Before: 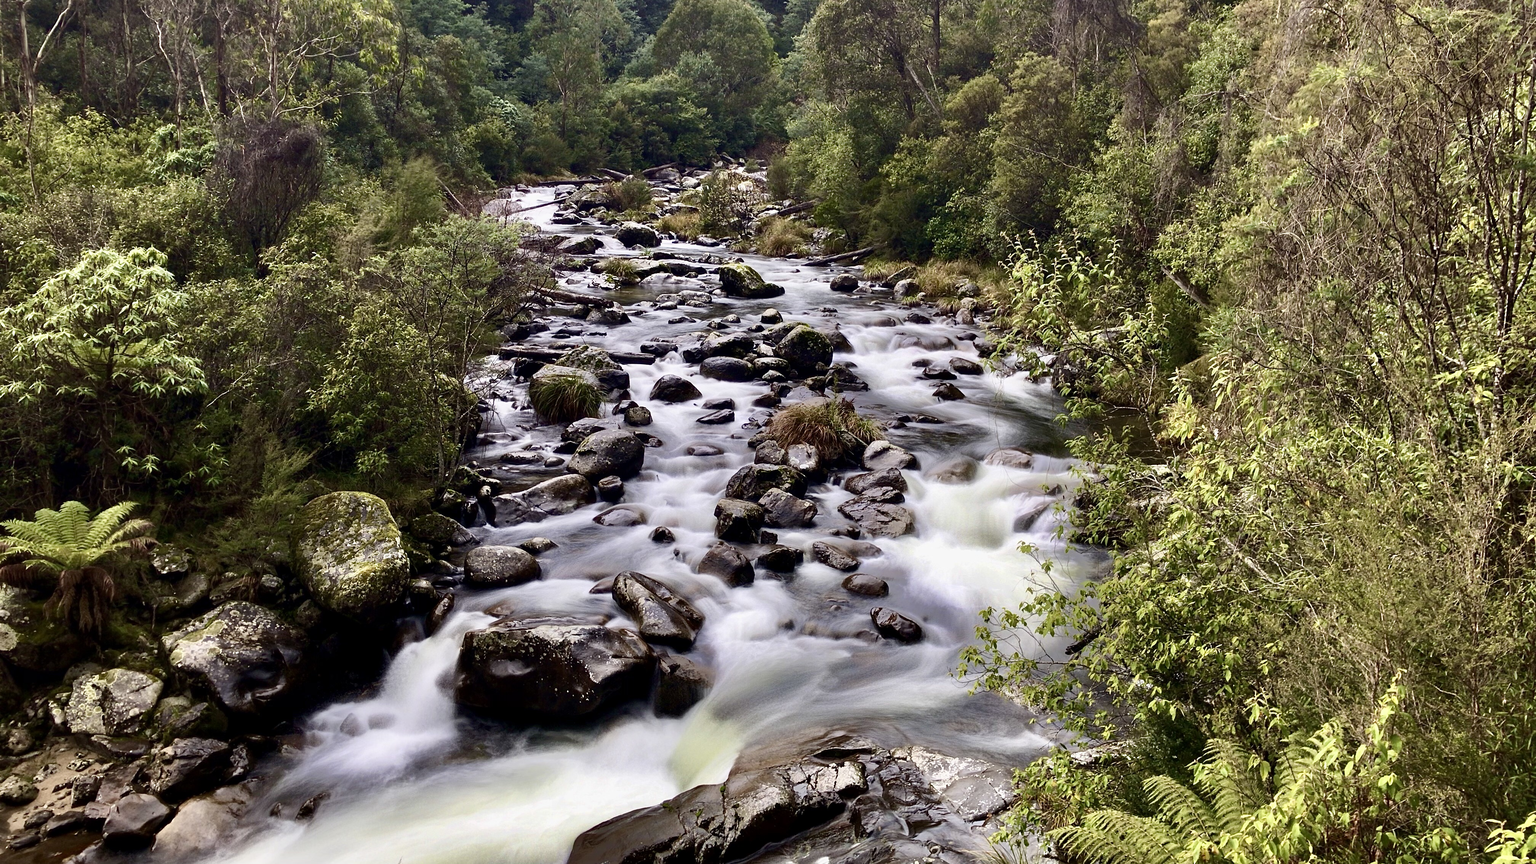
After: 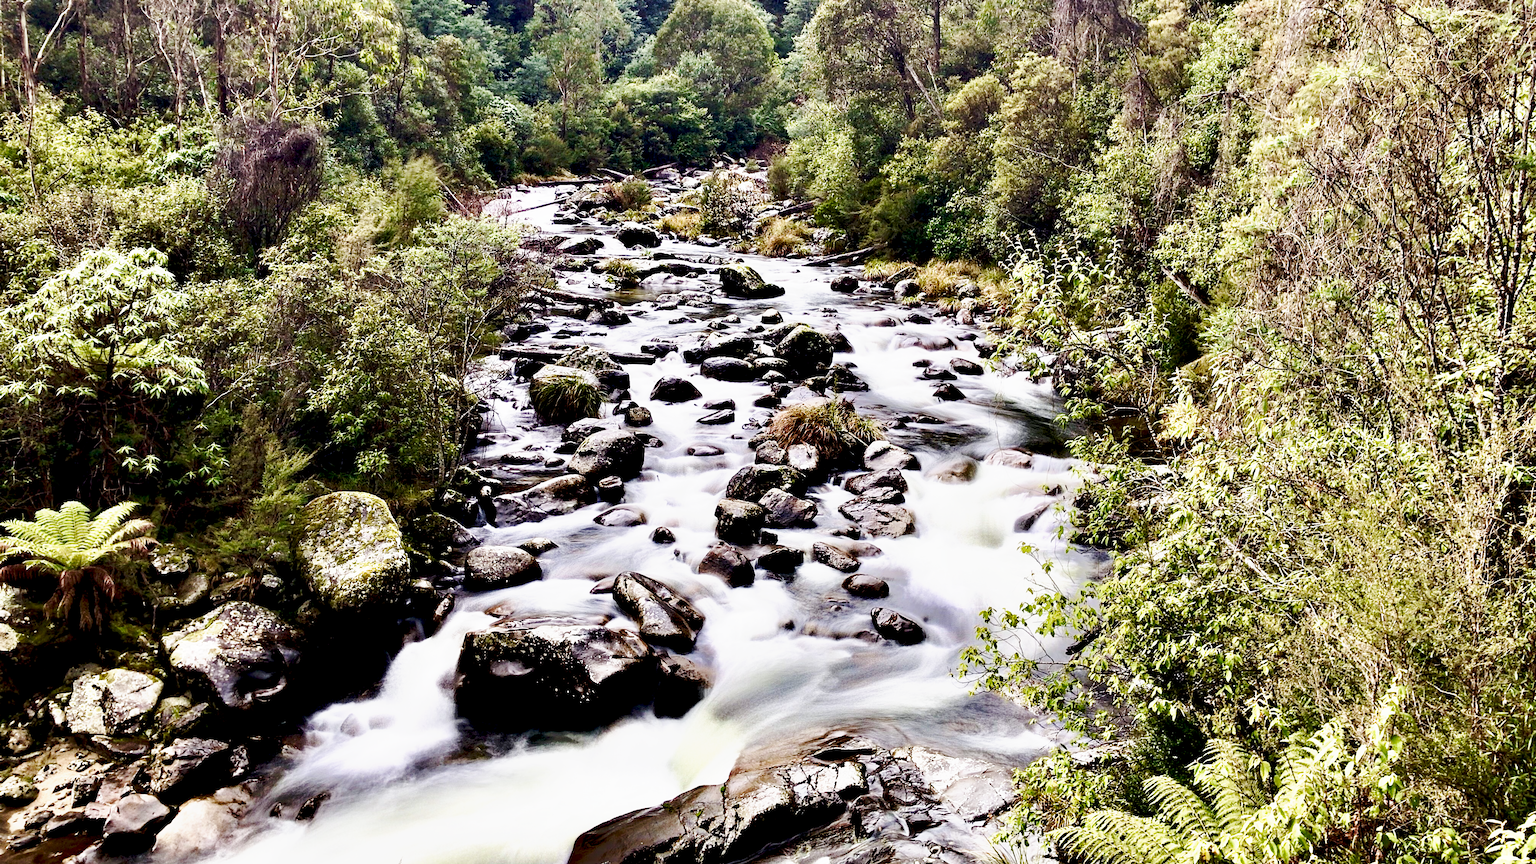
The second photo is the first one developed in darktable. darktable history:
contrast equalizer: octaves 7, y [[0.6 ×6], [0.55 ×6], [0 ×6], [0 ×6], [0 ×6]]
base curve: curves: ch0 [(0, 0) (0.025, 0.046) (0.112, 0.277) (0.467, 0.74) (0.814, 0.929) (1, 0.942)], preserve colors none
